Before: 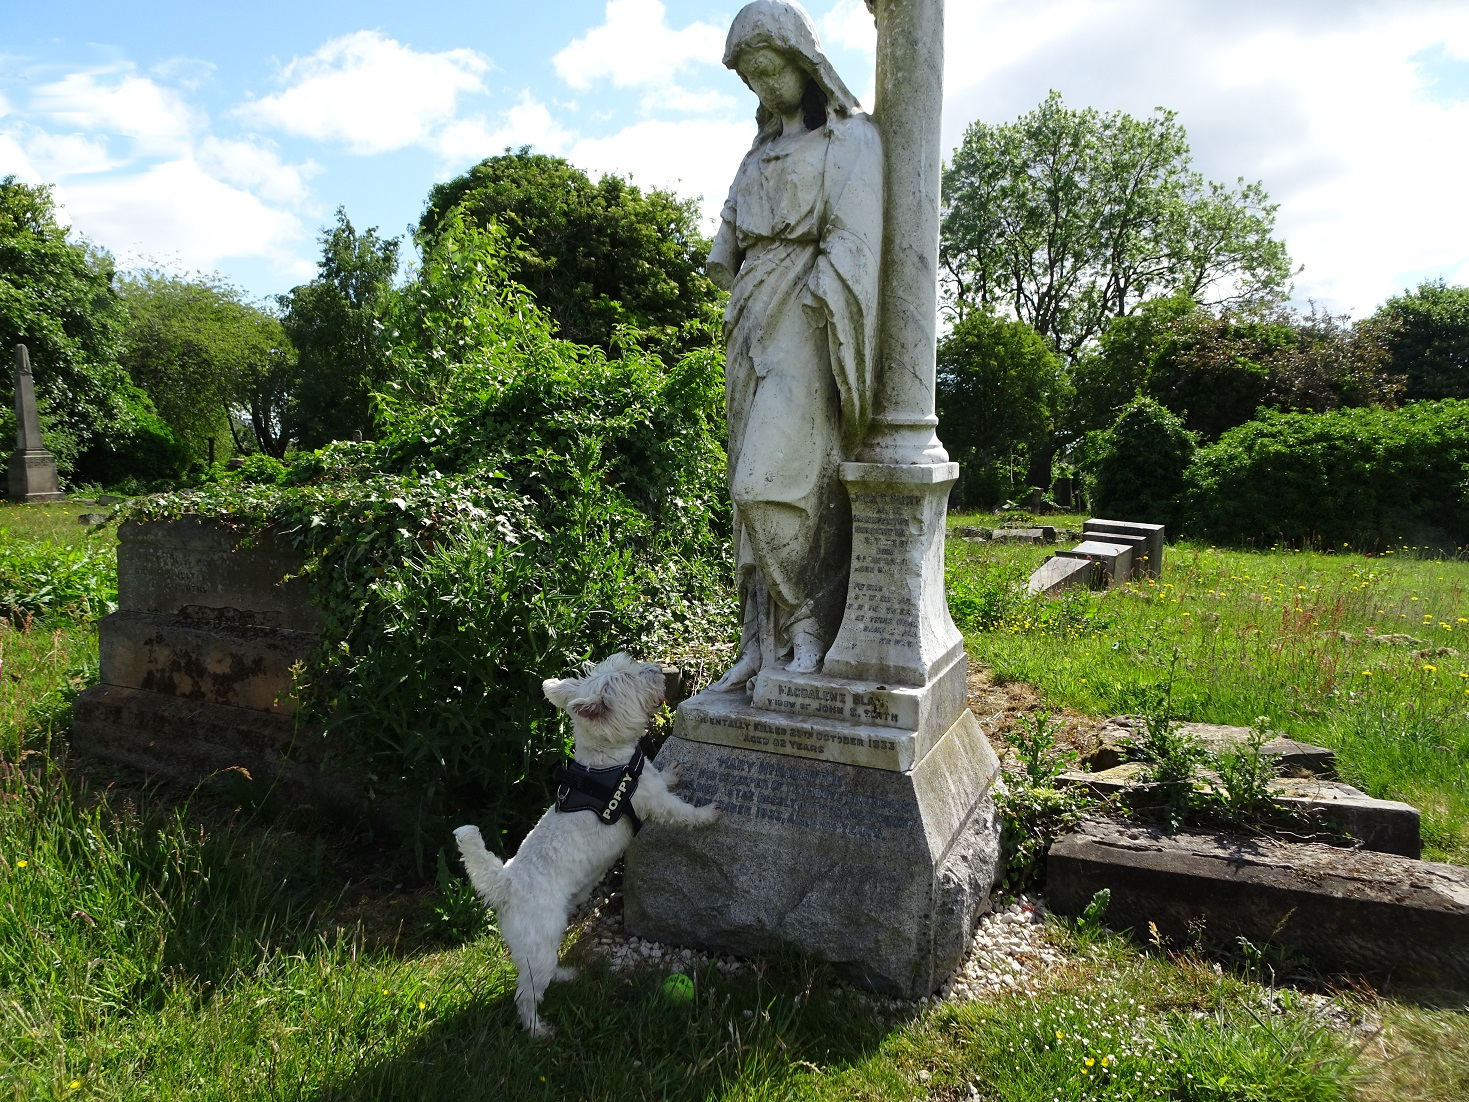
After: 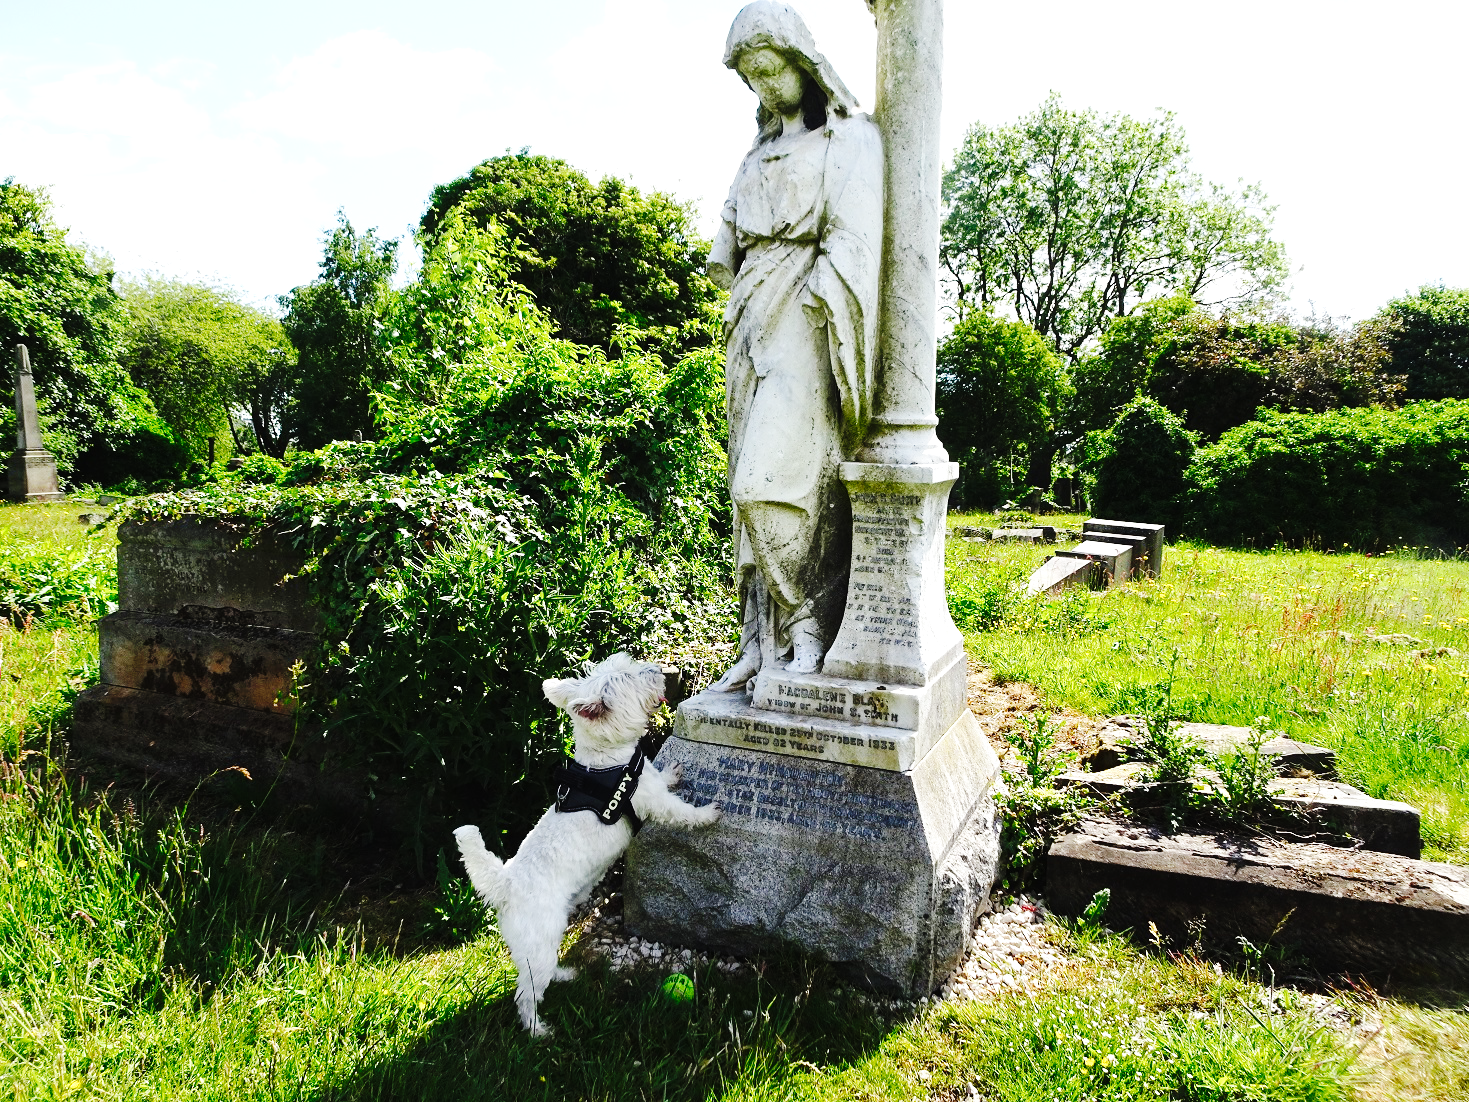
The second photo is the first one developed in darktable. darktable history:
tone curve: curves: ch0 [(0, 0.01) (0.052, 0.045) (0.136, 0.133) (0.29, 0.332) (0.453, 0.531) (0.676, 0.751) (0.89, 0.919) (1, 1)]; ch1 [(0, 0) (0.094, 0.081) (0.285, 0.299) (0.385, 0.403) (0.446, 0.443) (0.495, 0.496) (0.544, 0.552) (0.589, 0.612) (0.722, 0.728) (1, 1)]; ch2 [(0, 0) (0.257, 0.217) (0.43, 0.421) (0.498, 0.507) (0.531, 0.544) (0.56, 0.579) (0.625, 0.642) (1, 1)], preserve colors none
base curve: curves: ch0 [(0, 0) (0.036, 0.025) (0.121, 0.166) (0.206, 0.329) (0.605, 0.79) (1, 1)], preserve colors none
exposure: black level correction 0, exposure 0.593 EV, compensate exposure bias true, compensate highlight preservation false
